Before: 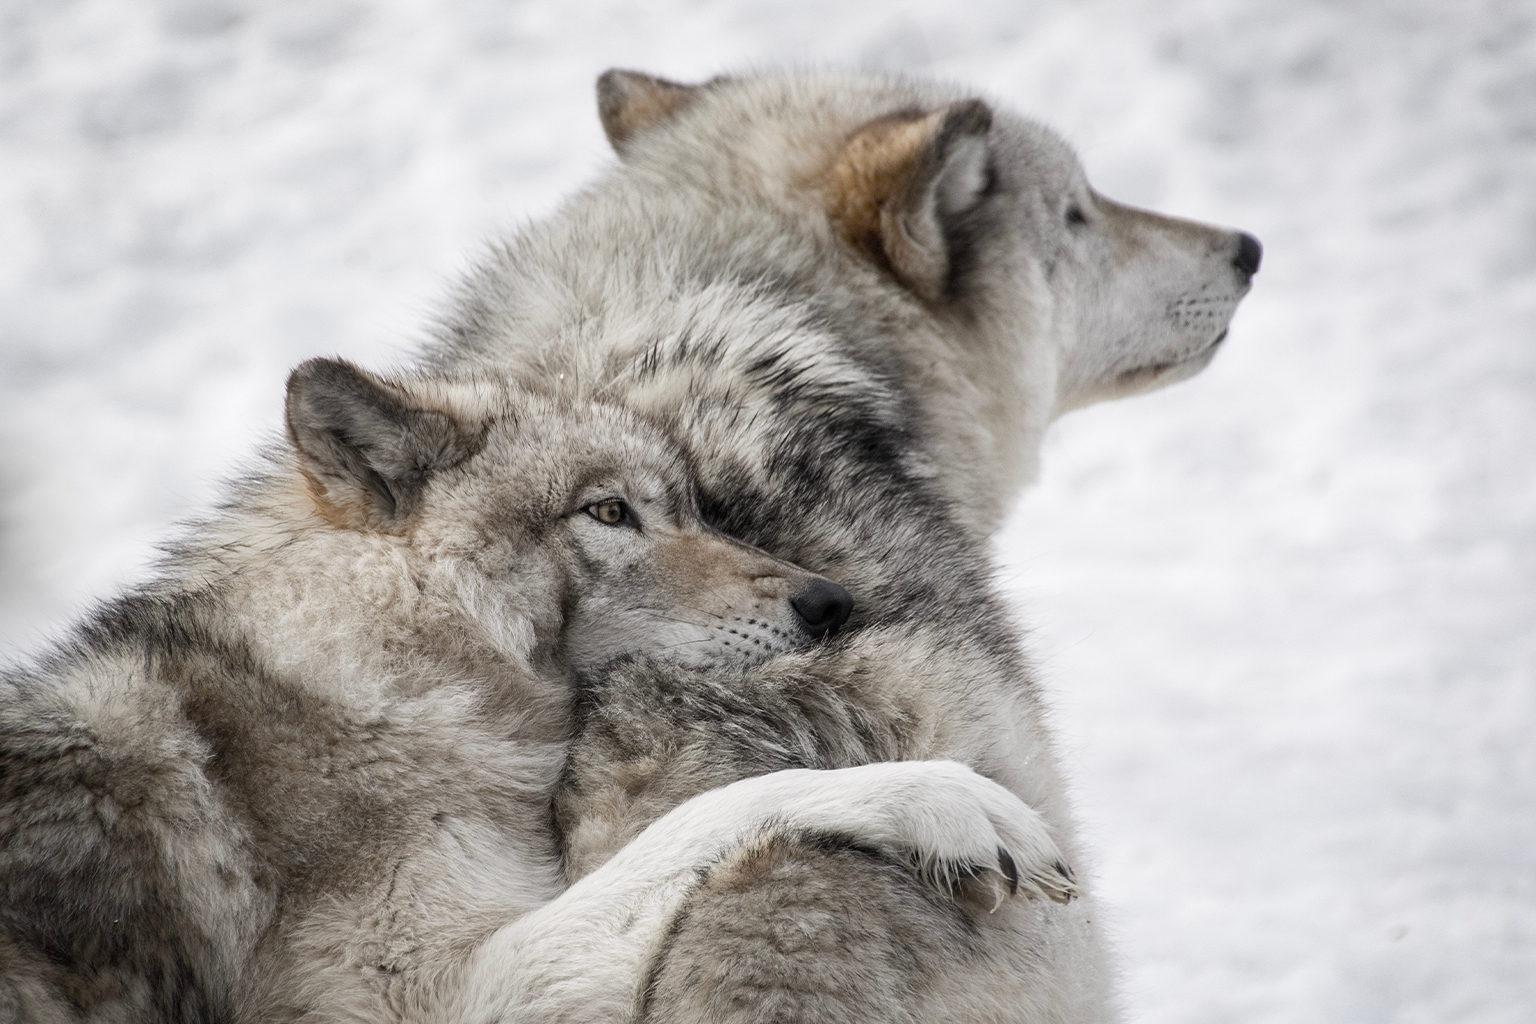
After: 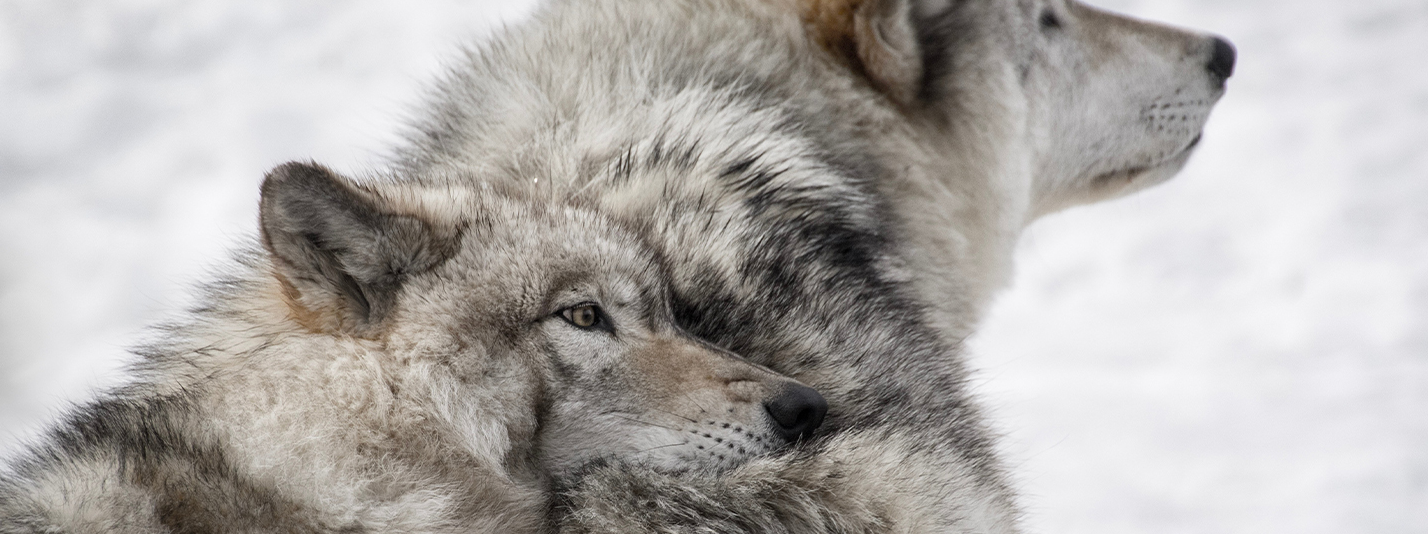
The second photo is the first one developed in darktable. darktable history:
crop: left 1.744%, top 19.225%, right 5.069%, bottom 28.357%
tone equalizer: on, module defaults
